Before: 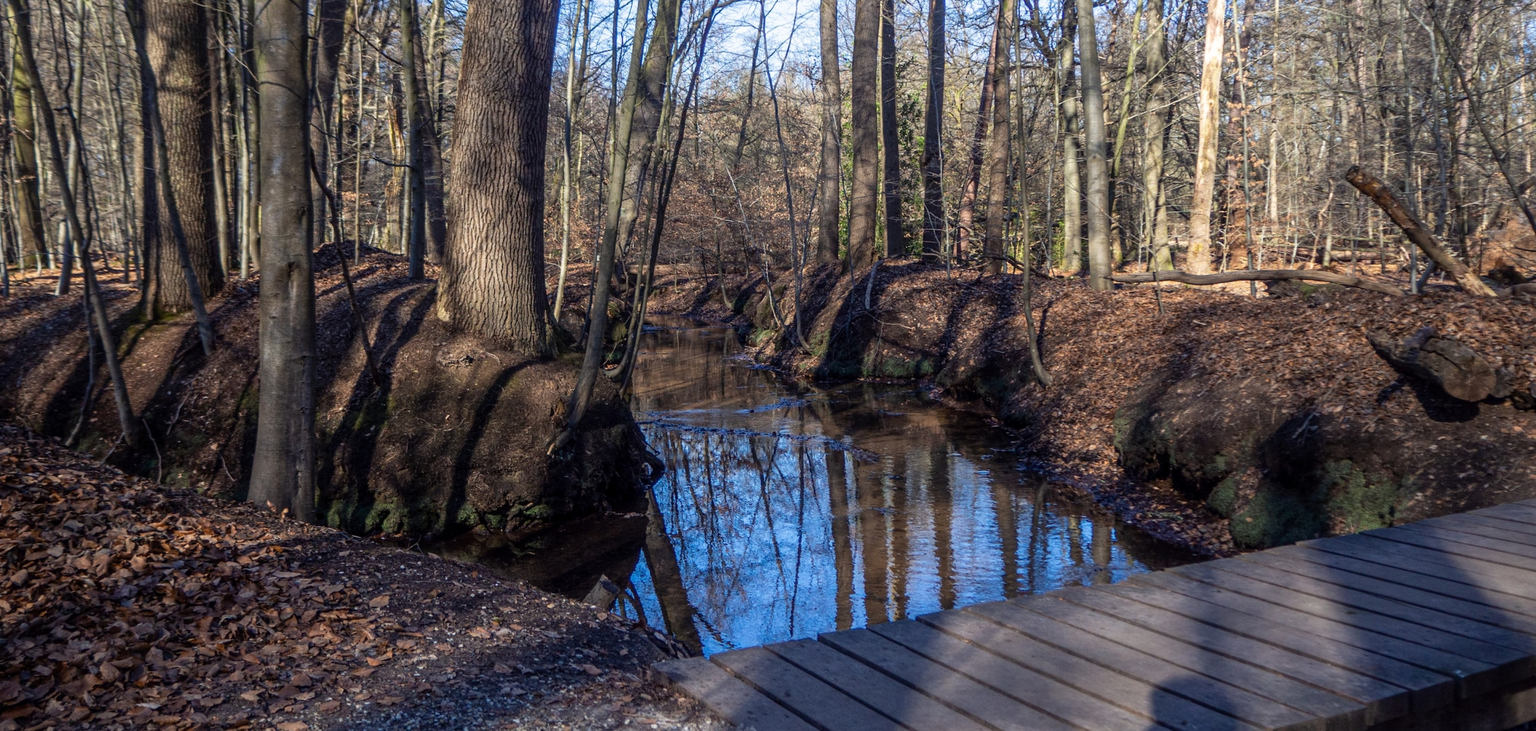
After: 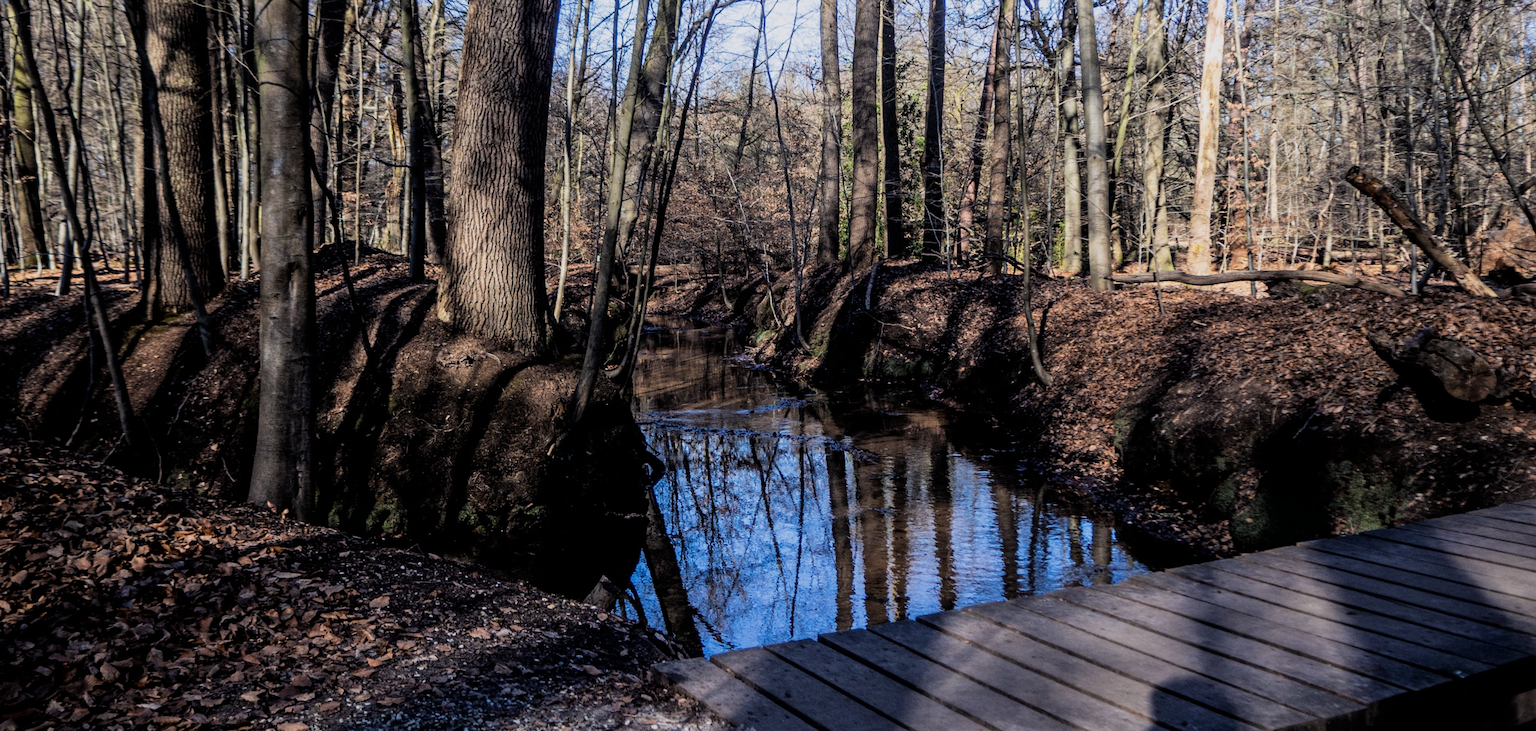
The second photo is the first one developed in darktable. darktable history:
white balance: red 1.009, blue 1.027
filmic rgb: black relative exposure -5 EV, hardness 2.88, contrast 1.3, highlights saturation mix -30%
